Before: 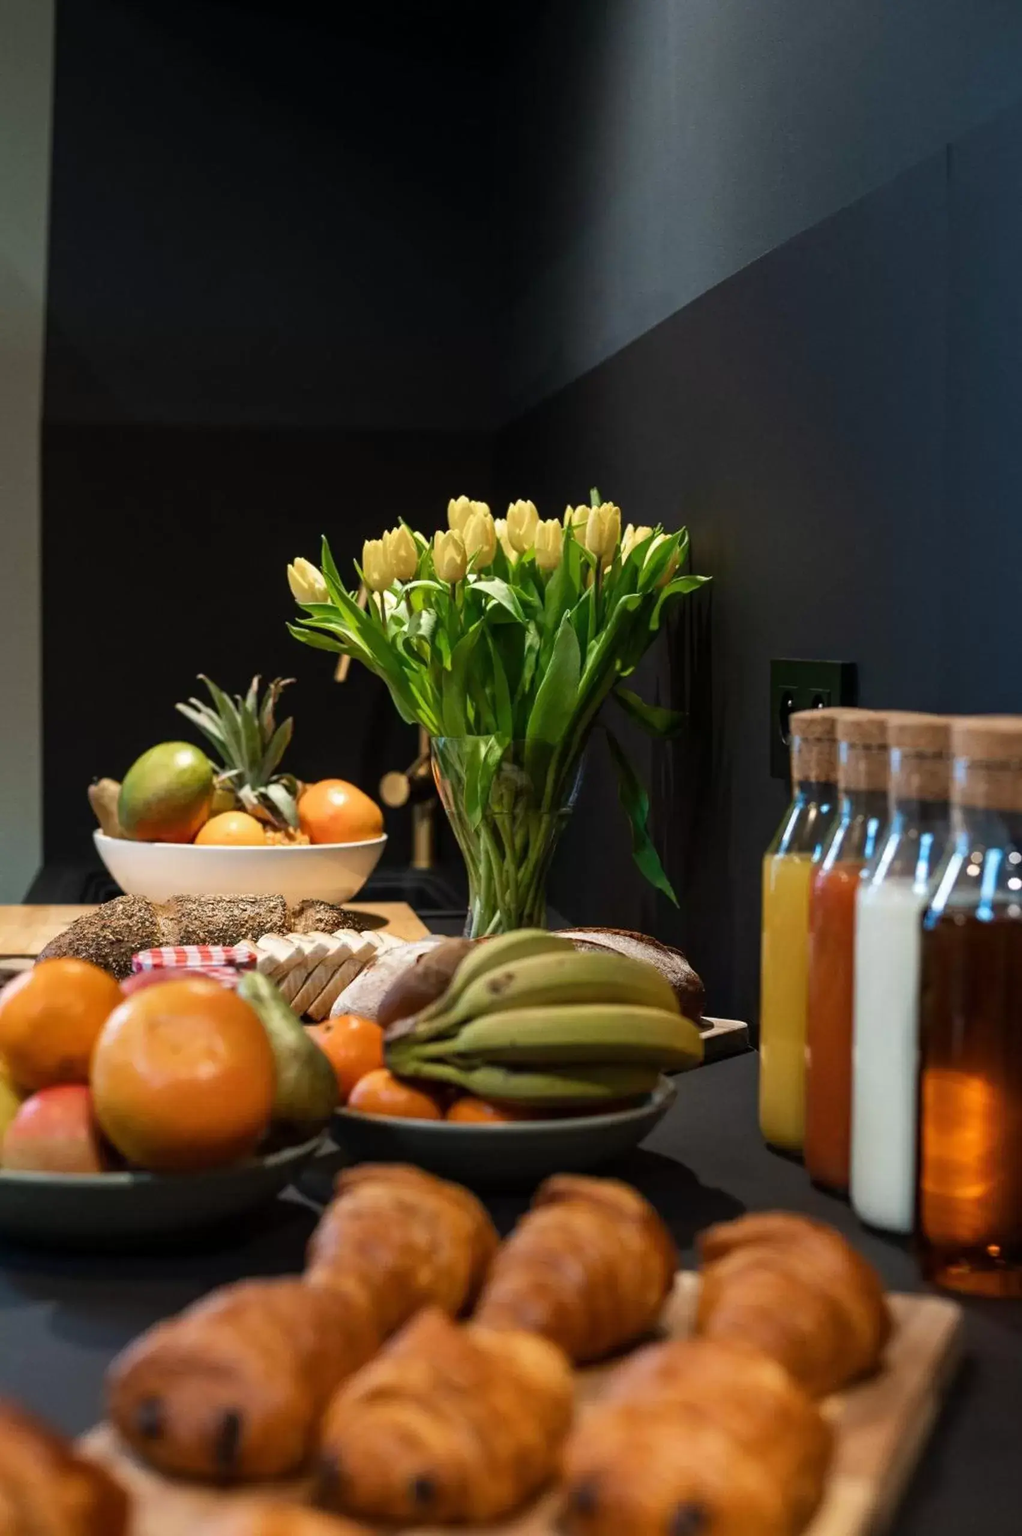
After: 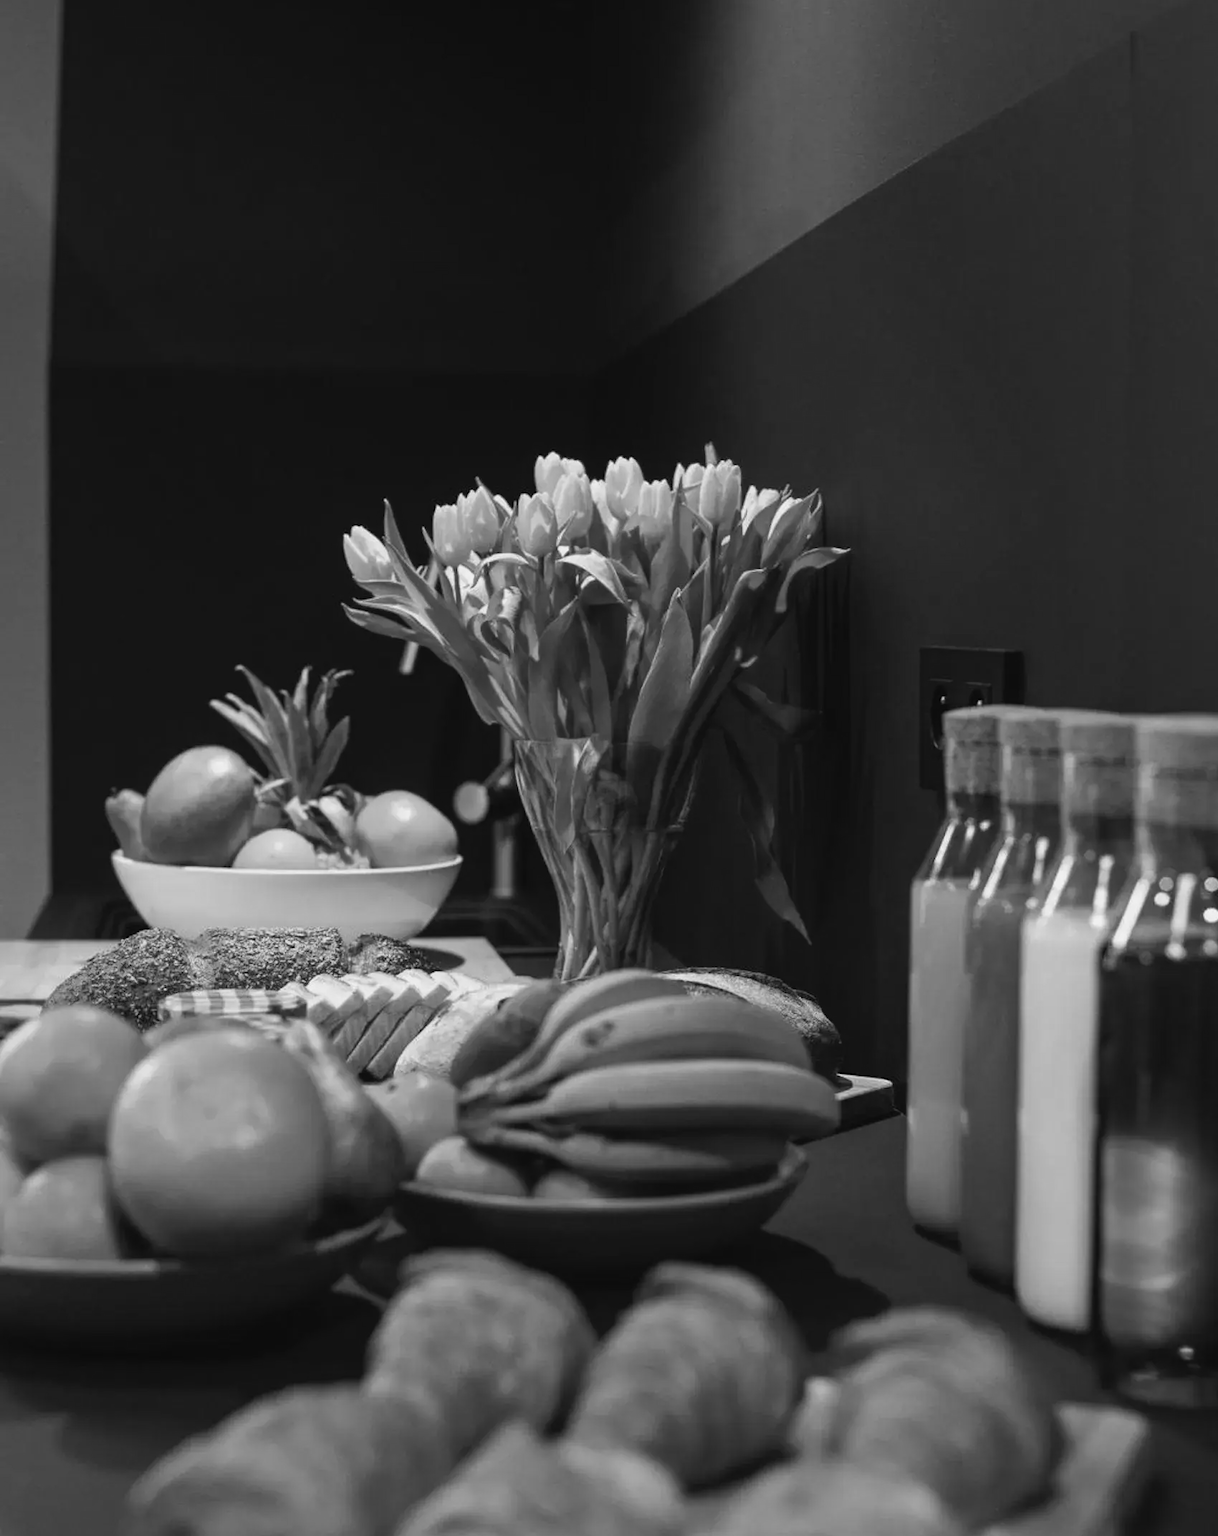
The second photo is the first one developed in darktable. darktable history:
contrast brightness saturation: contrast -0.08, brightness -0.04, saturation -0.11
monochrome: a 2.21, b -1.33, size 2.2
crop: top 7.625%, bottom 8.027%
